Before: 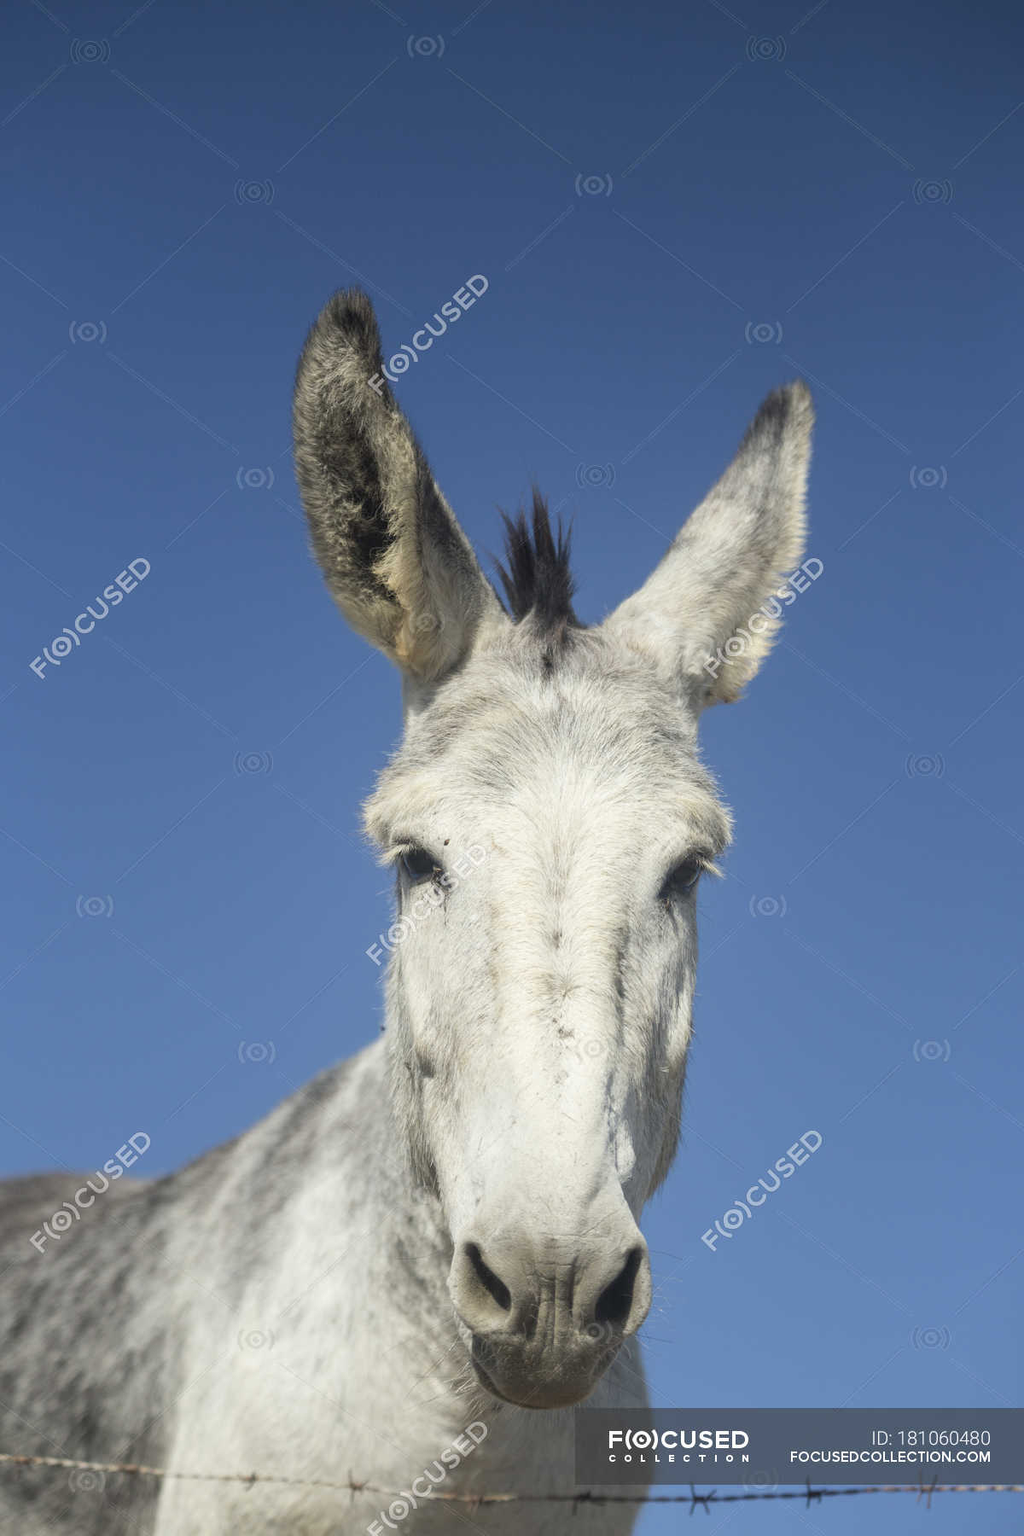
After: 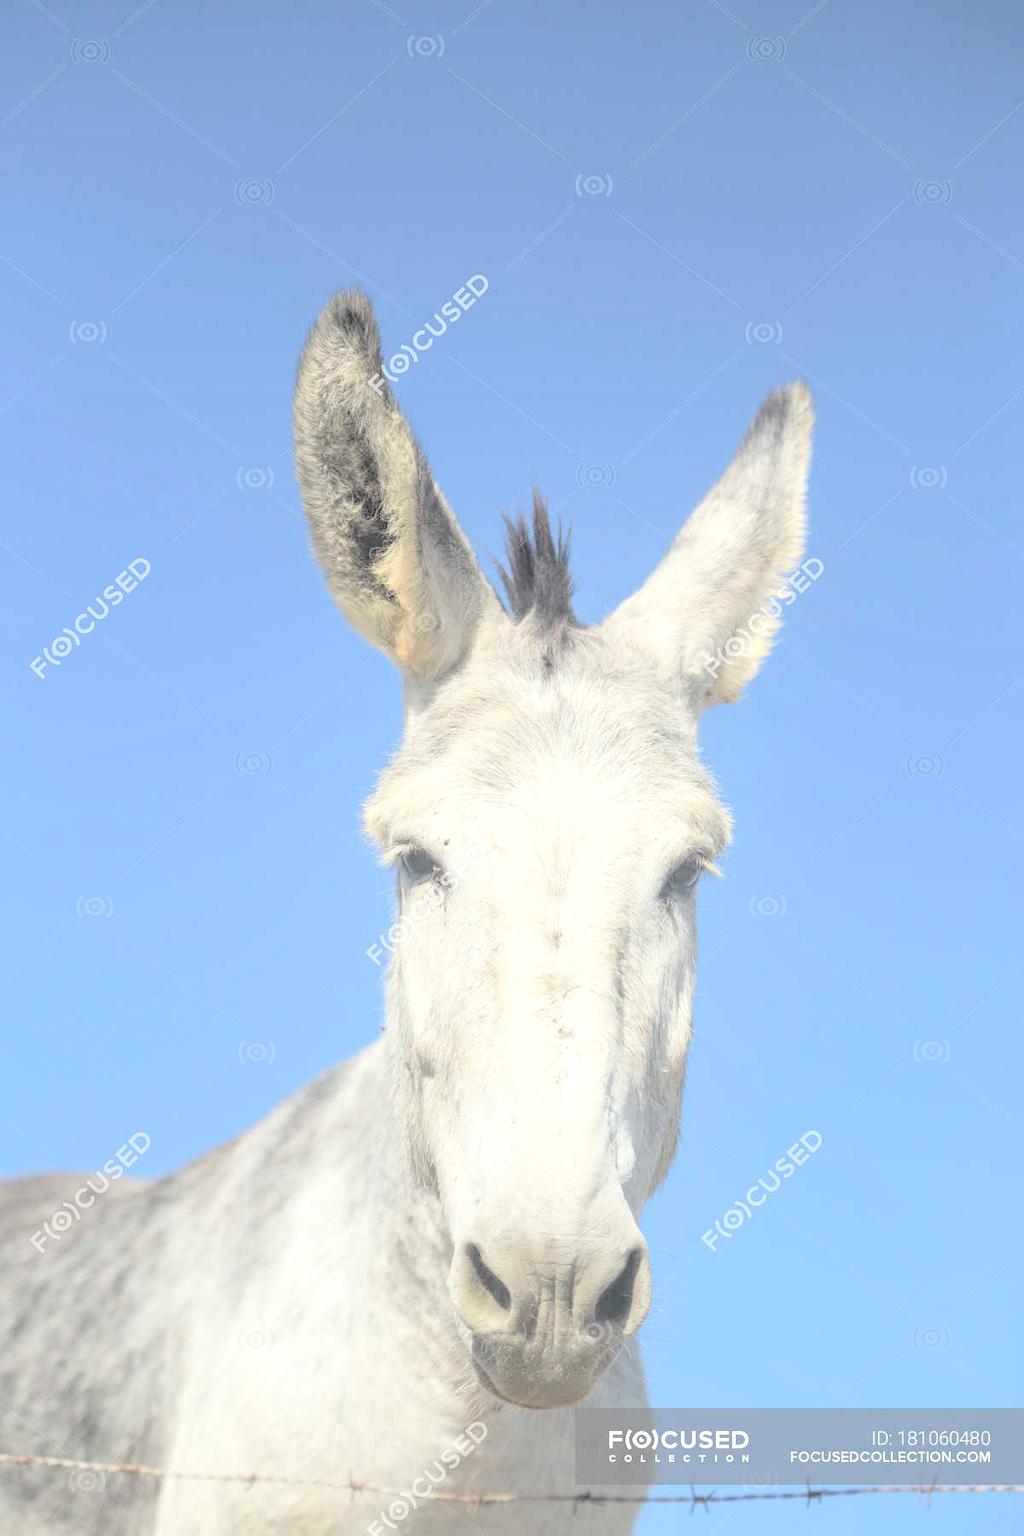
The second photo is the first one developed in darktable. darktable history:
contrast brightness saturation: brightness 0.987
local contrast: on, module defaults
